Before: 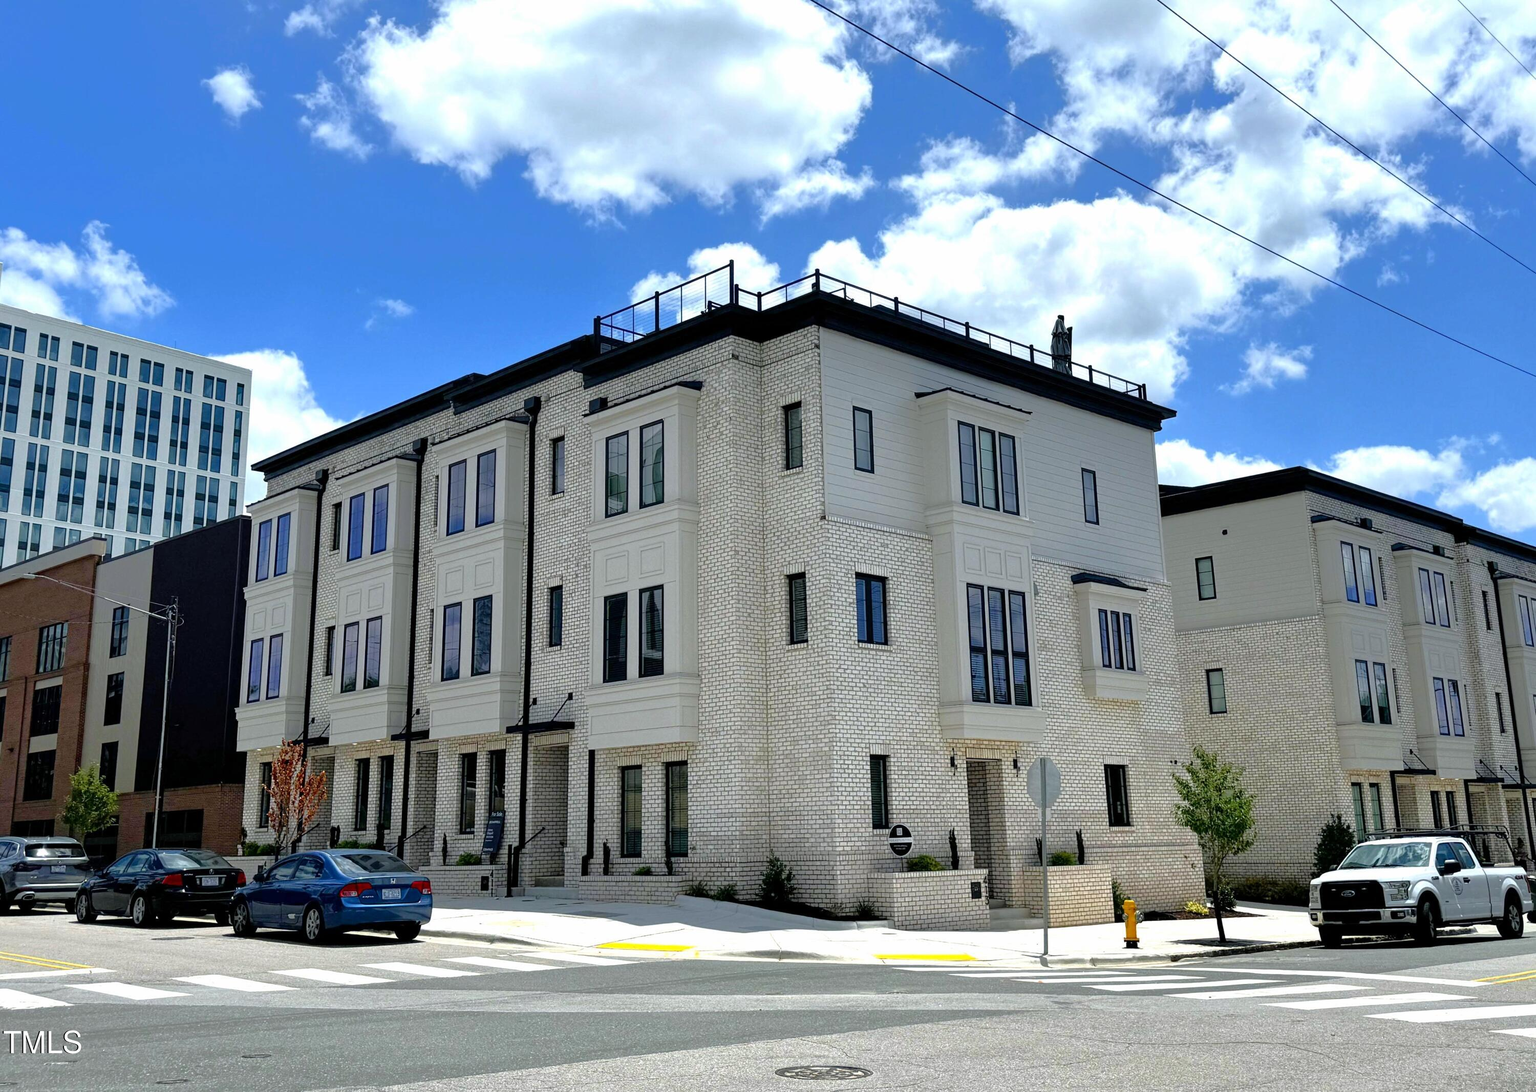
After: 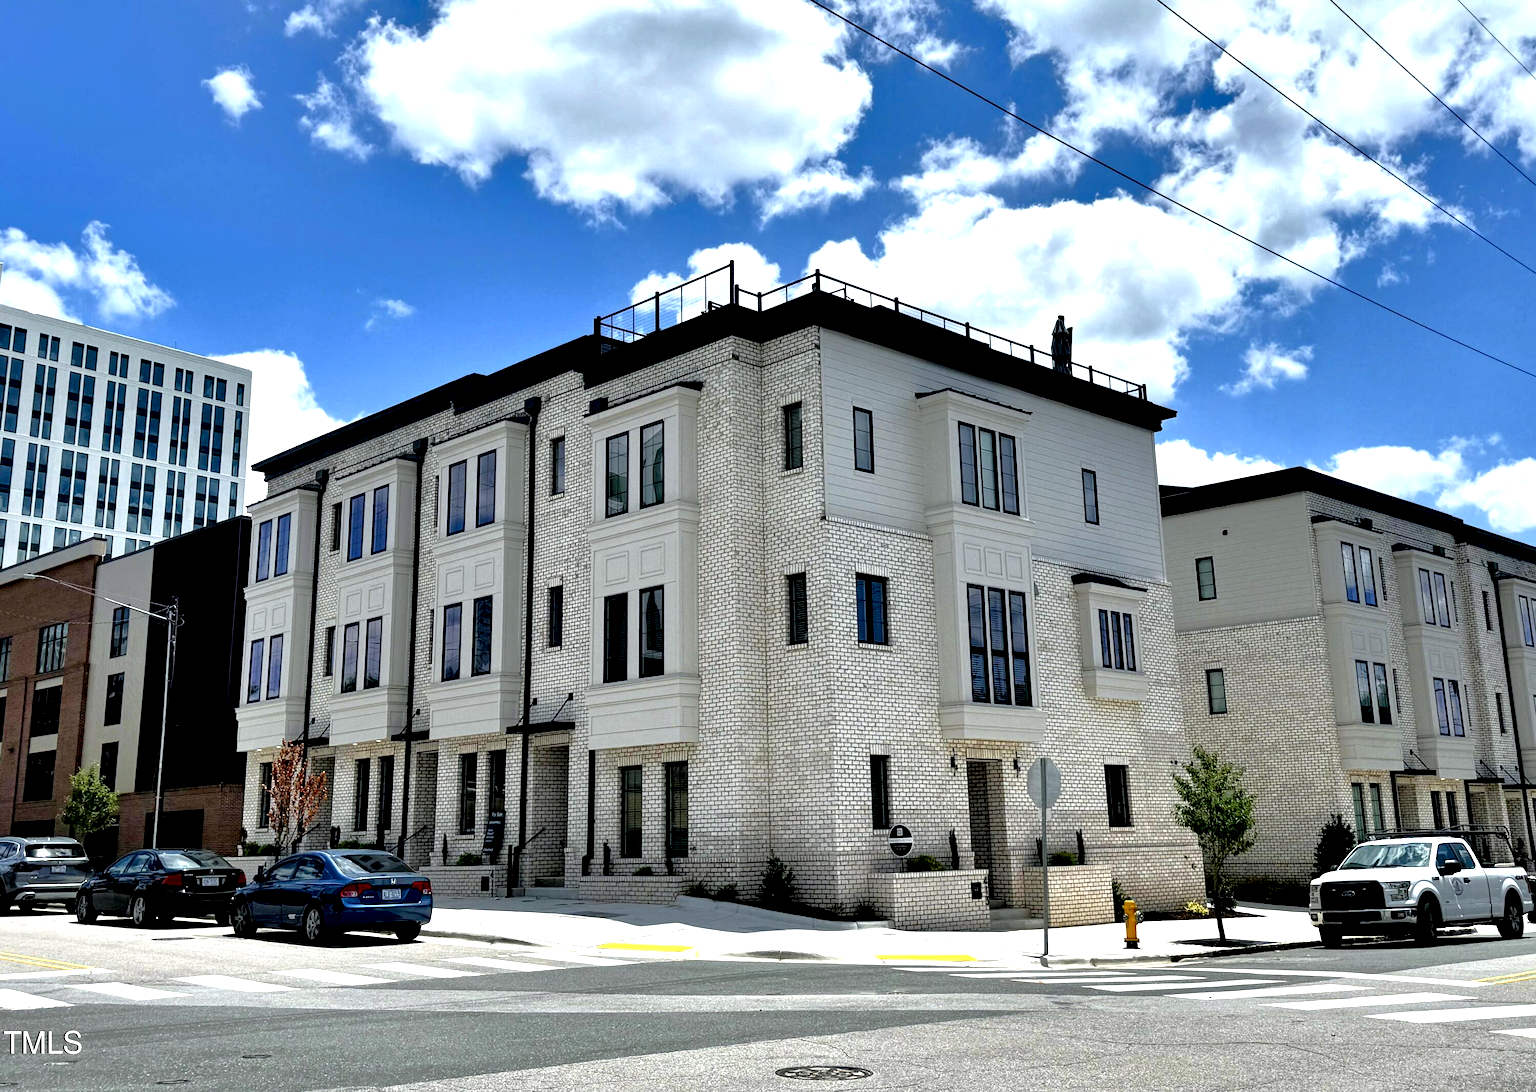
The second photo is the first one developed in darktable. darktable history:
tone equalizer: on, module defaults
contrast equalizer: octaves 7, y [[0.609, 0.611, 0.615, 0.613, 0.607, 0.603], [0.504, 0.498, 0.496, 0.499, 0.506, 0.516], [0 ×6], [0 ×6], [0 ×6]]
